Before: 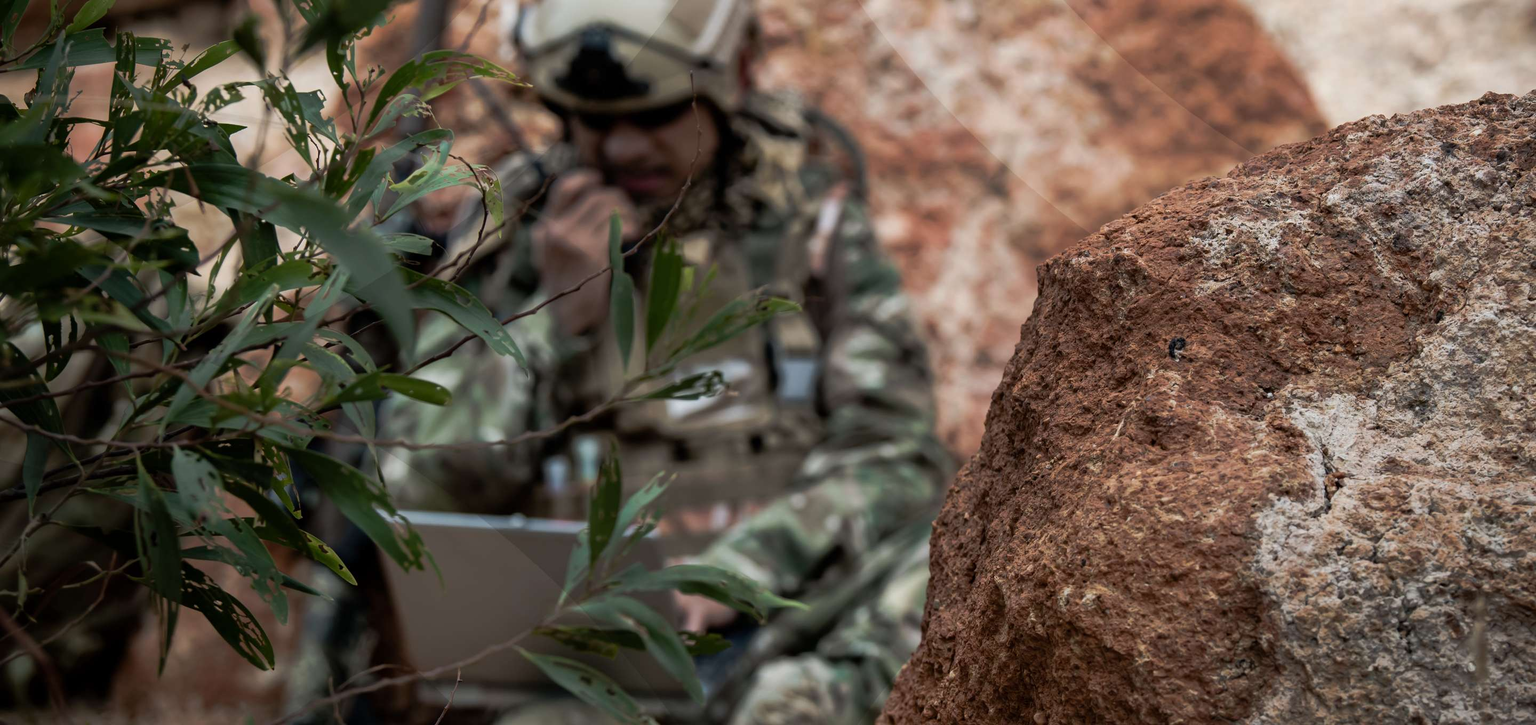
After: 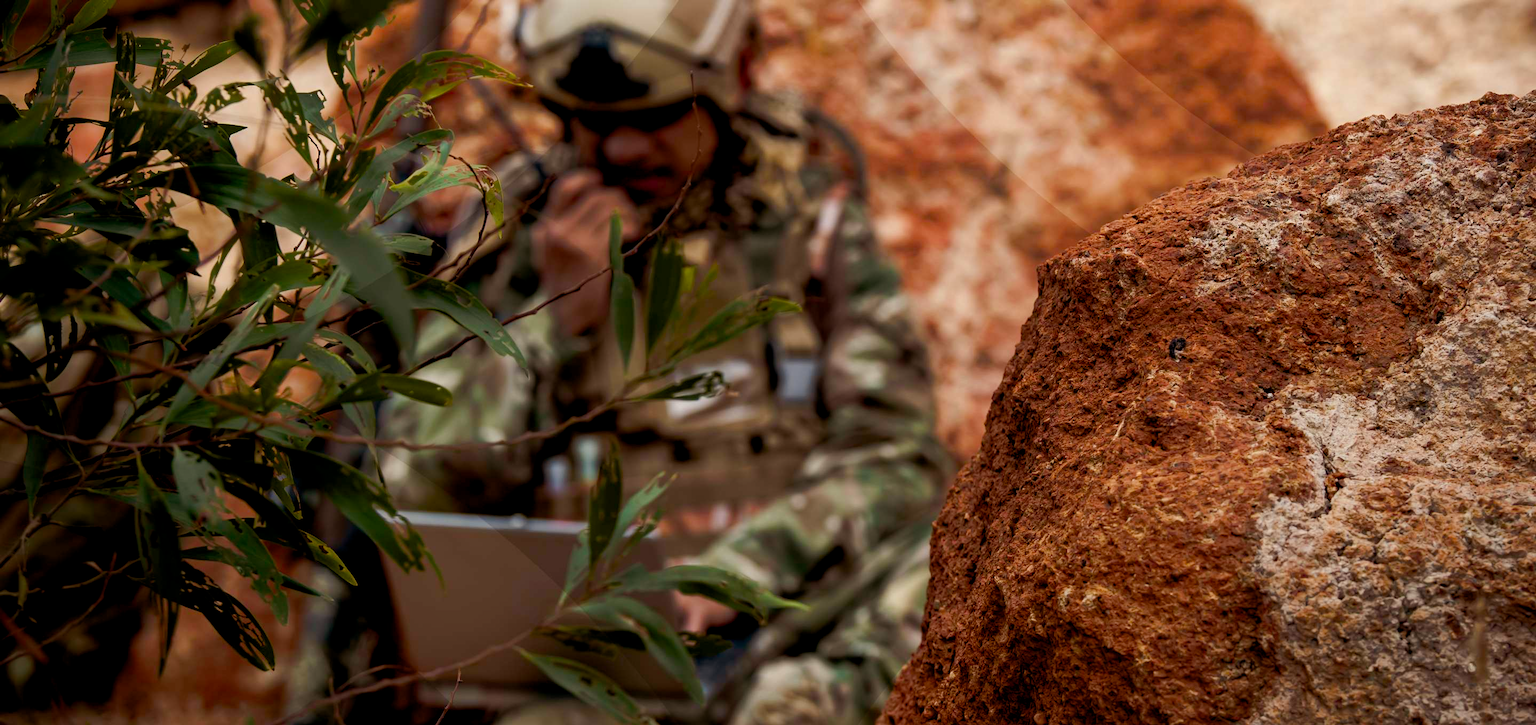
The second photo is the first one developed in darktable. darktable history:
color balance rgb: shadows lift › chroma 1%, shadows lift › hue 240.84°, highlights gain › chroma 2%, highlights gain › hue 73.2°, global offset › luminance -0.5%, perceptual saturation grading › global saturation 20%, perceptual saturation grading › highlights -25%, perceptual saturation grading › shadows 50%, global vibrance 15%
contrast brightness saturation: contrast 0.04, saturation 0.07
rgb levels: mode RGB, independent channels, levels [[0, 0.5, 1], [0, 0.521, 1], [0, 0.536, 1]]
tone equalizer: on, module defaults
